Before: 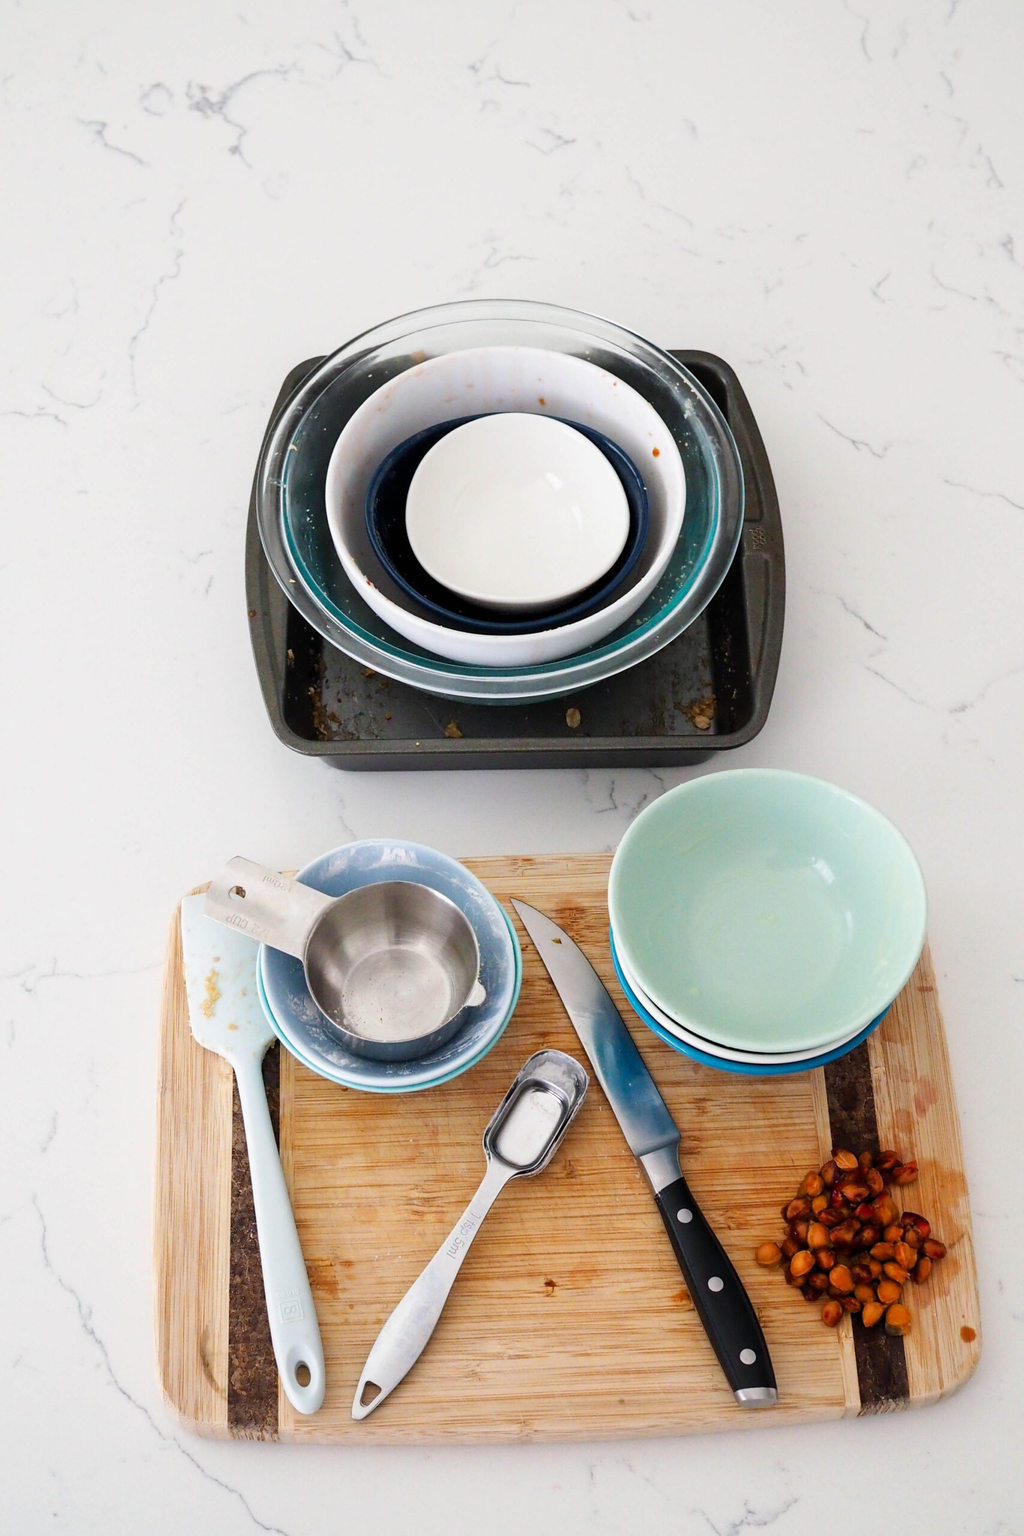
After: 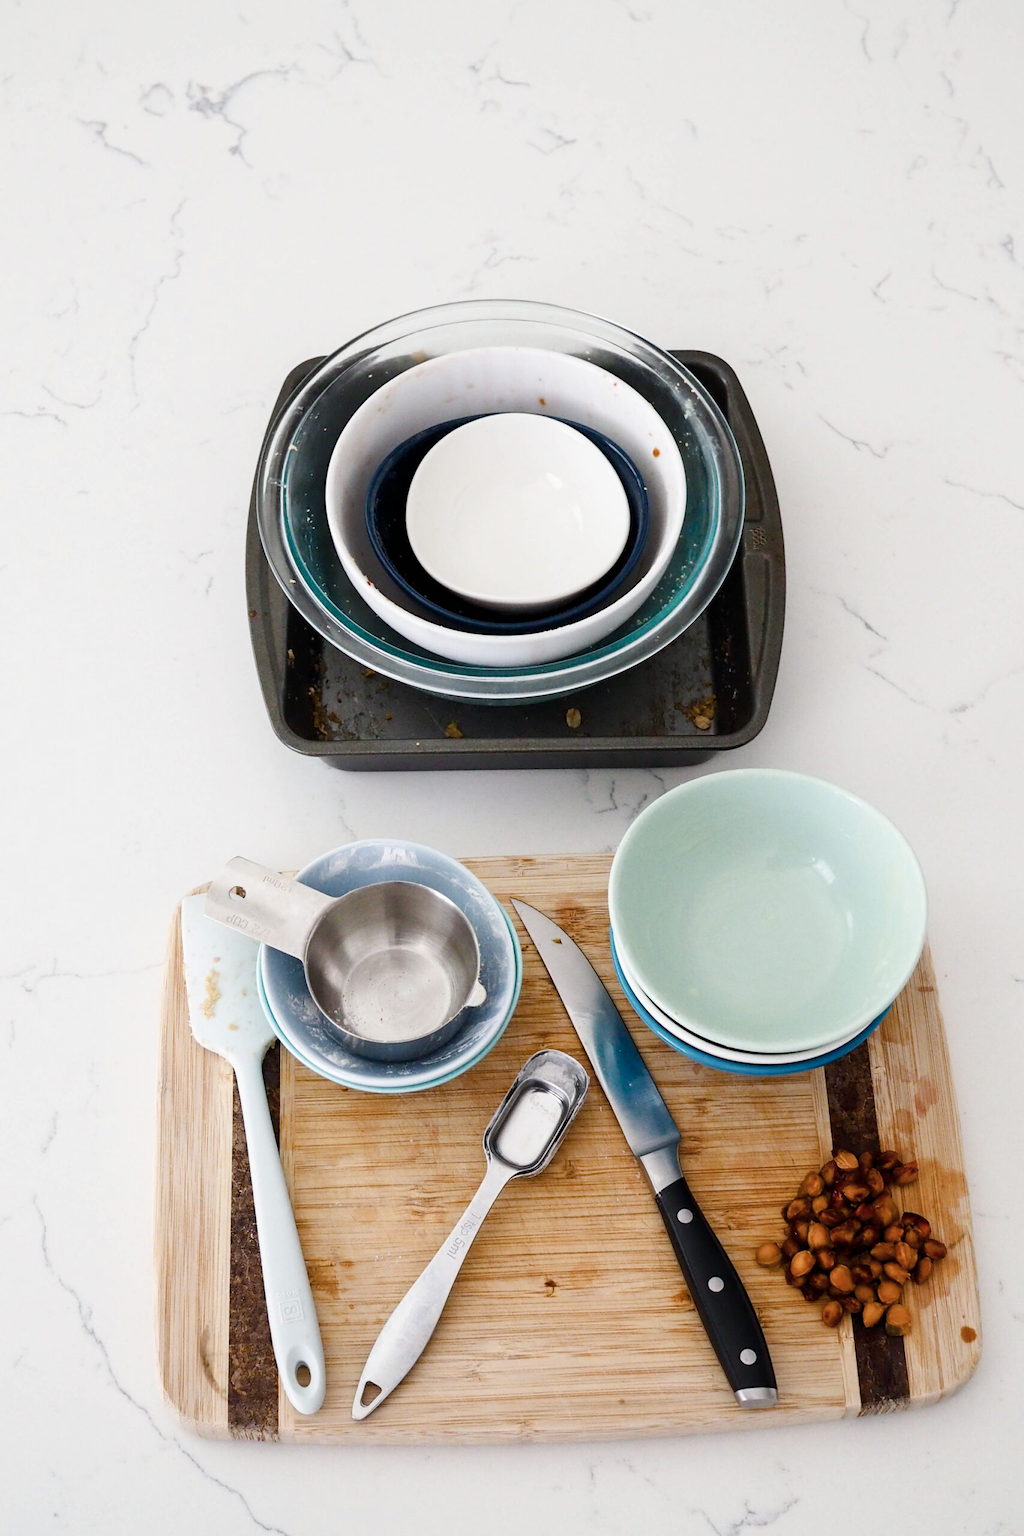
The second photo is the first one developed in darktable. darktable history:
contrast brightness saturation: contrast 0.1, saturation -0.3
color balance rgb: perceptual saturation grading › global saturation 20%, perceptual saturation grading › highlights -25%, perceptual saturation grading › shadows 50%
